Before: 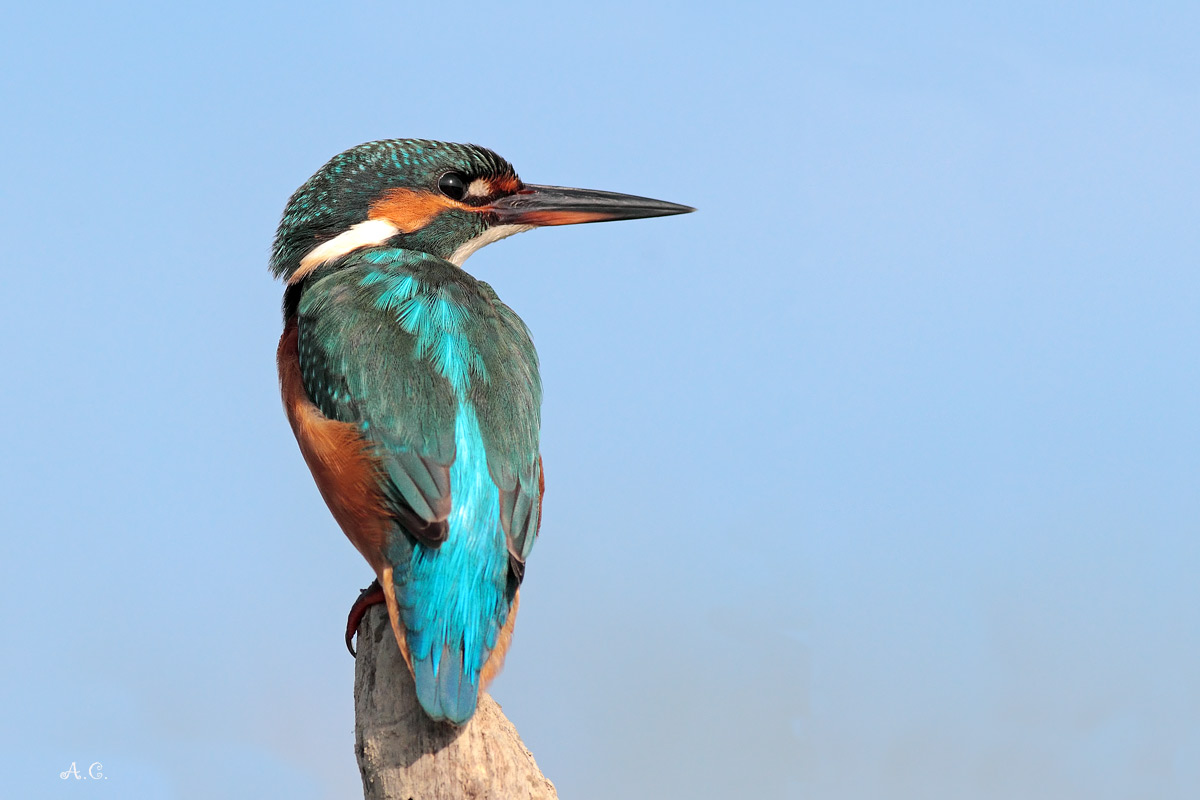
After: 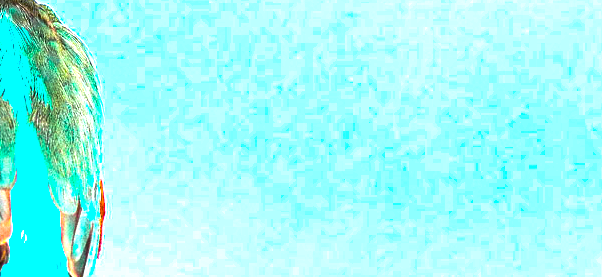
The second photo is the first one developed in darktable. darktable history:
tone equalizer: on, module defaults
color balance rgb: linear chroma grading › global chroma 20%, perceptual saturation grading › global saturation 65%, perceptual saturation grading › highlights 60%, perceptual saturation grading › mid-tones 50%, perceptual saturation grading › shadows 50%, perceptual brilliance grading › global brilliance 30%, perceptual brilliance grading › highlights 50%, perceptual brilliance grading › mid-tones 50%, perceptual brilliance grading › shadows -22%, global vibrance 20%
crop: left 36.607%, top 34.735%, right 13.146%, bottom 30.611%
